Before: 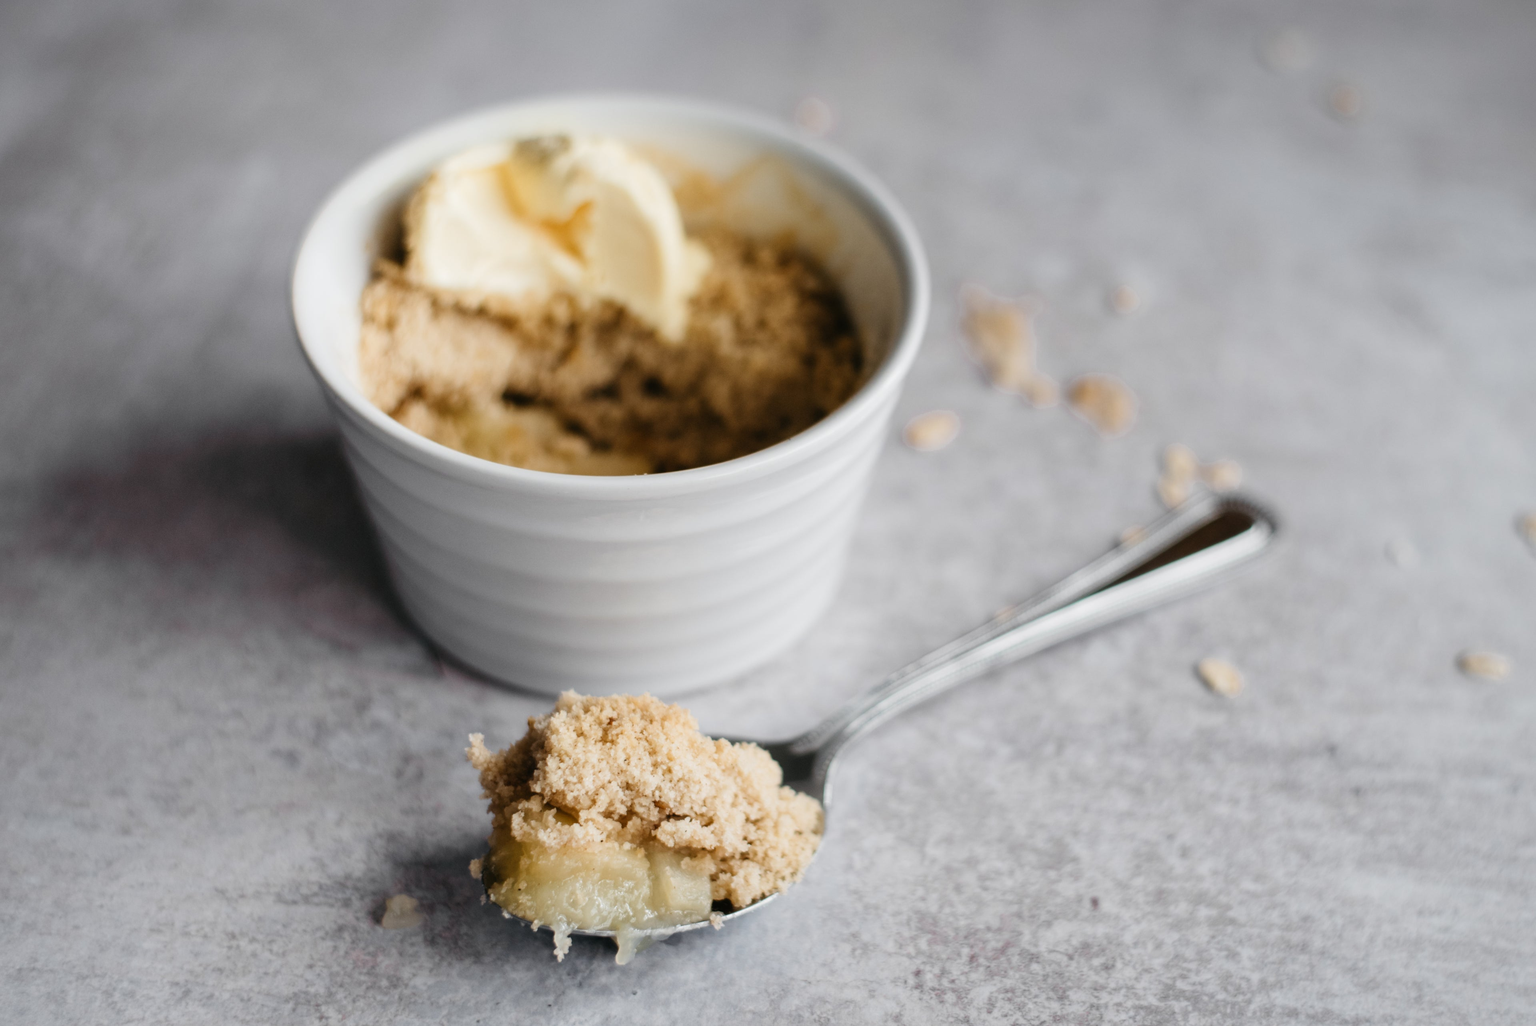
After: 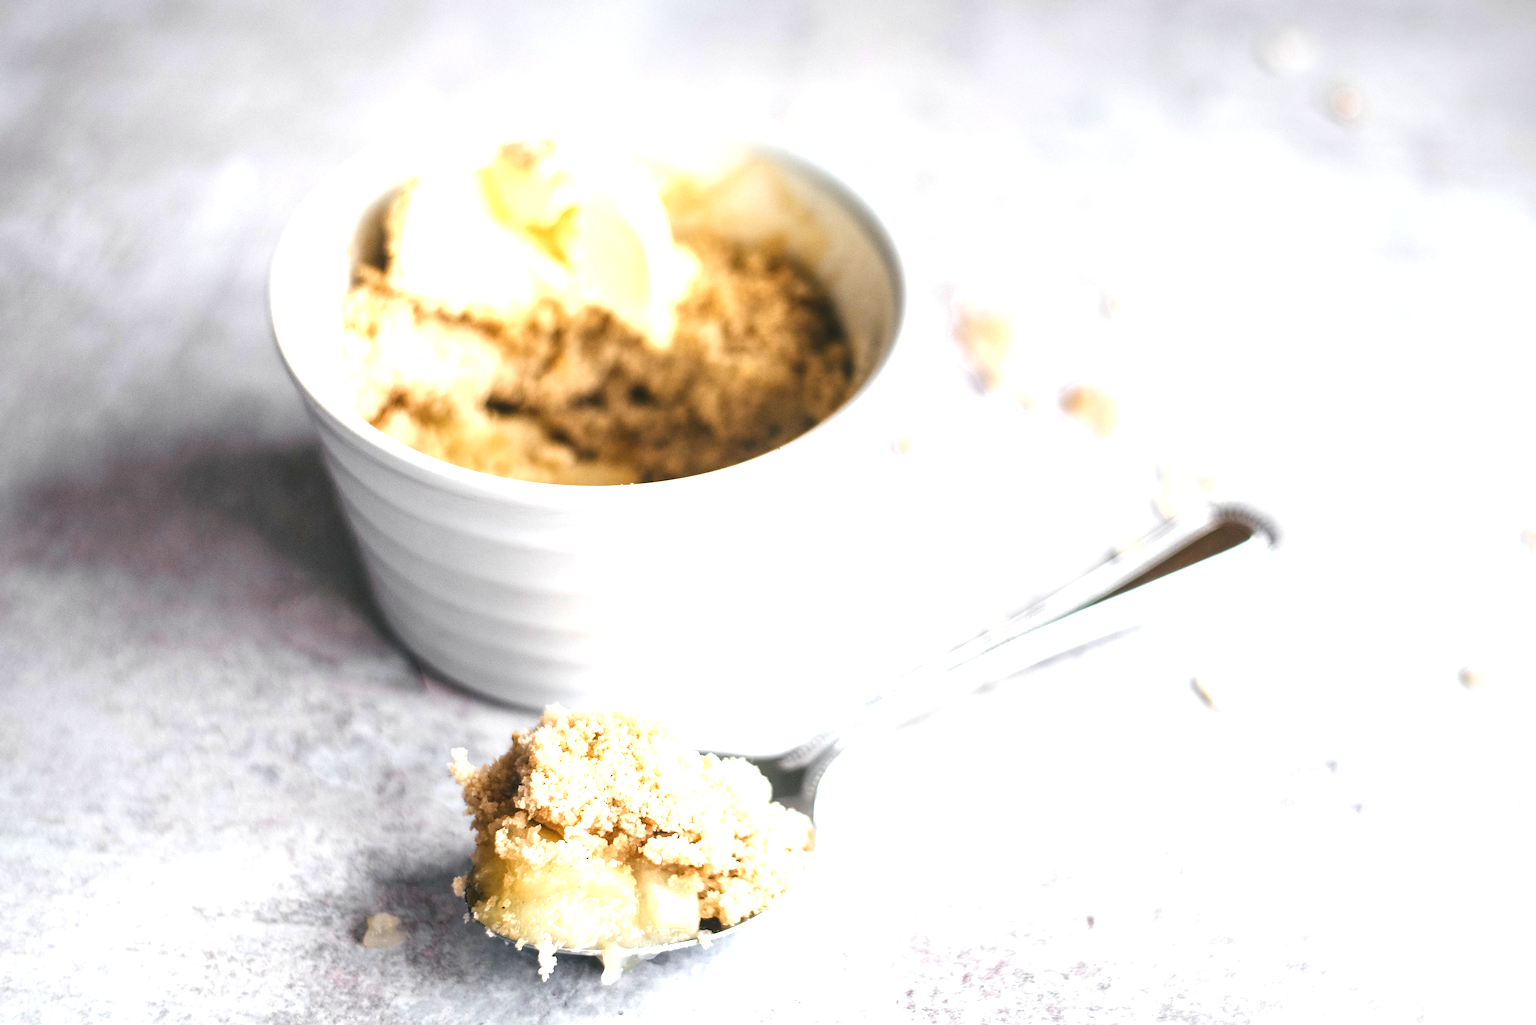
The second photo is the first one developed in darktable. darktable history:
crop: left 1.731%, right 0.273%, bottom 1.97%
local contrast: detail 109%
sharpen: on, module defaults
exposure: black level correction 0.001, exposure 1.399 EV, compensate highlight preservation false
